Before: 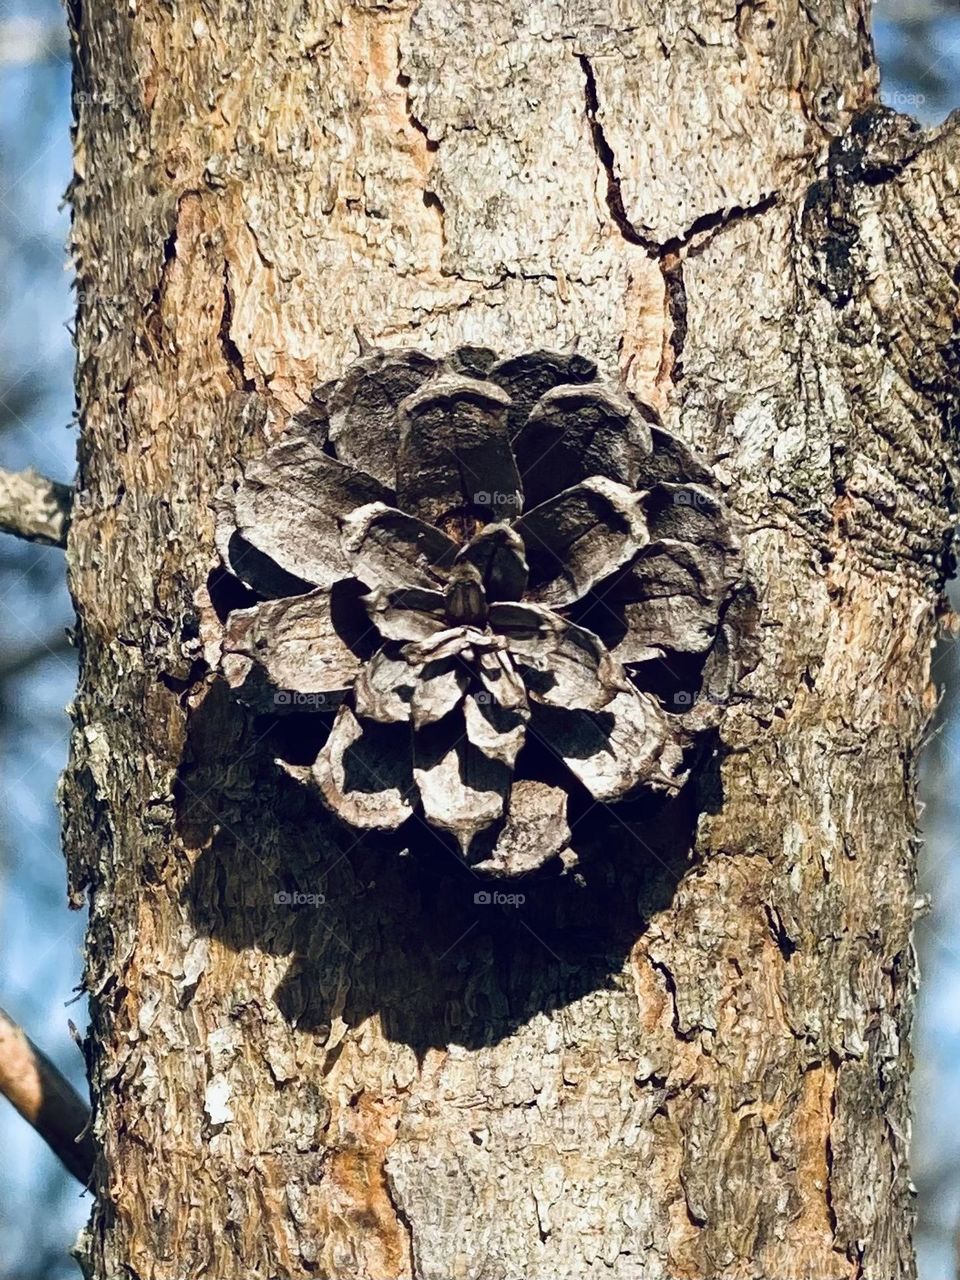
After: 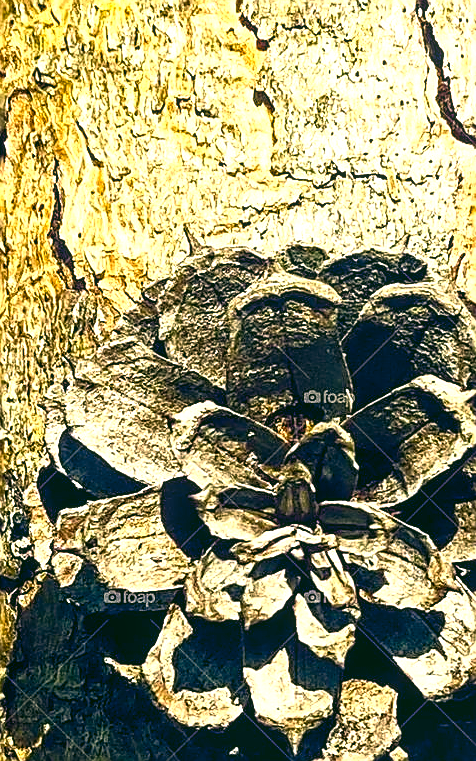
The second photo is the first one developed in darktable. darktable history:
crop: left 17.801%, top 7.896%, right 32.571%, bottom 32.608%
sharpen: radius 1.351, amount 1.249, threshold 0.639
levels: levels [0, 0.435, 0.917]
exposure: exposure 0.663 EV, compensate exposure bias true, compensate highlight preservation false
color correction: highlights a* 4.75, highlights b* 23.65, shadows a* -16, shadows b* 4.04
color balance rgb: perceptual saturation grading › global saturation 36.397%, perceptual saturation grading › shadows 35.007%, perceptual brilliance grading › highlights 3.266%, perceptual brilliance grading › mid-tones -18.555%, perceptual brilliance grading › shadows -41.749%
local contrast: on, module defaults
